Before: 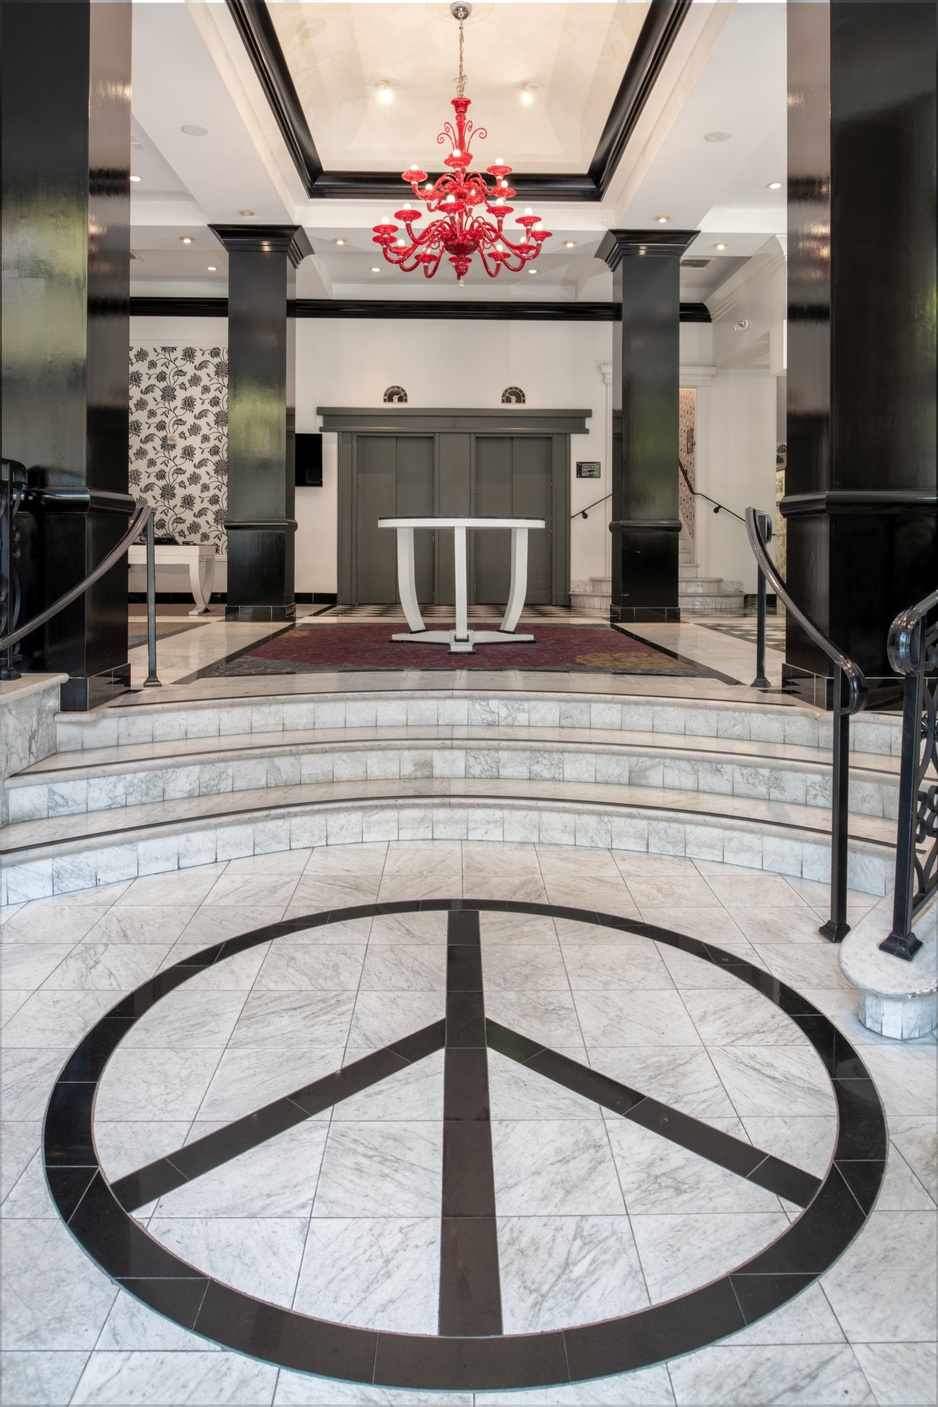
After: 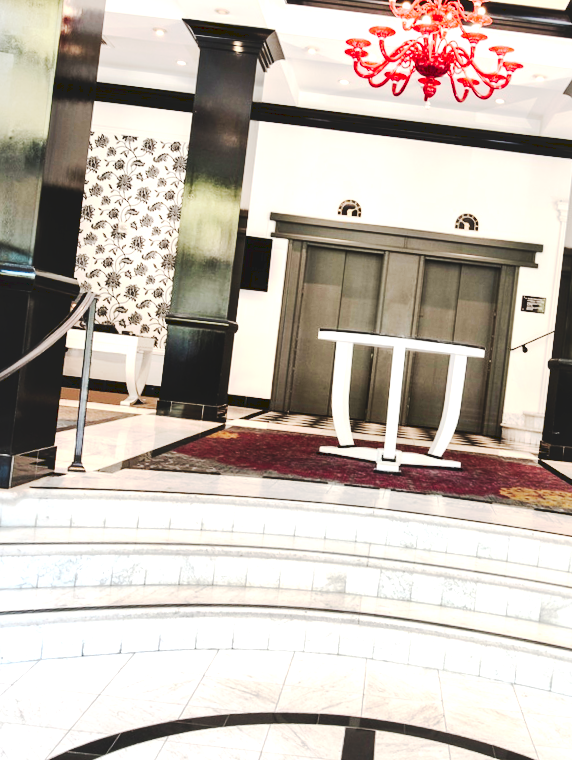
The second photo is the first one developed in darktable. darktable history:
exposure: black level correction 0, exposure 0.952 EV, compensate highlight preservation false
local contrast: mode bilateral grid, contrast 25, coarseness 59, detail 152%, midtone range 0.2
tone curve: curves: ch0 [(0, 0) (0.003, 0.13) (0.011, 0.13) (0.025, 0.134) (0.044, 0.136) (0.069, 0.139) (0.1, 0.144) (0.136, 0.151) (0.177, 0.171) (0.224, 0.2) (0.277, 0.247) (0.335, 0.318) (0.399, 0.412) (0.468, 0.536) (0.543, 0.659) (0.623, 0.746) (0.709, 0.812) (0.801, 0.871) (0.898, 0.915) (1, 1)], preserve colors none
crop and rotate: angle -6.34°, left 1.979%, top 6.865%, right 27.22%, bottom 30.467%
color balance rgb: perceptual saturation grading › global saturation 12.738%, global vibrance 9.908%
contrast brightness saturation: contrast 0.223
tone equalizer: edges refinement/feathering 500, mask exposure compensation -1.57 EV, preserve details no
